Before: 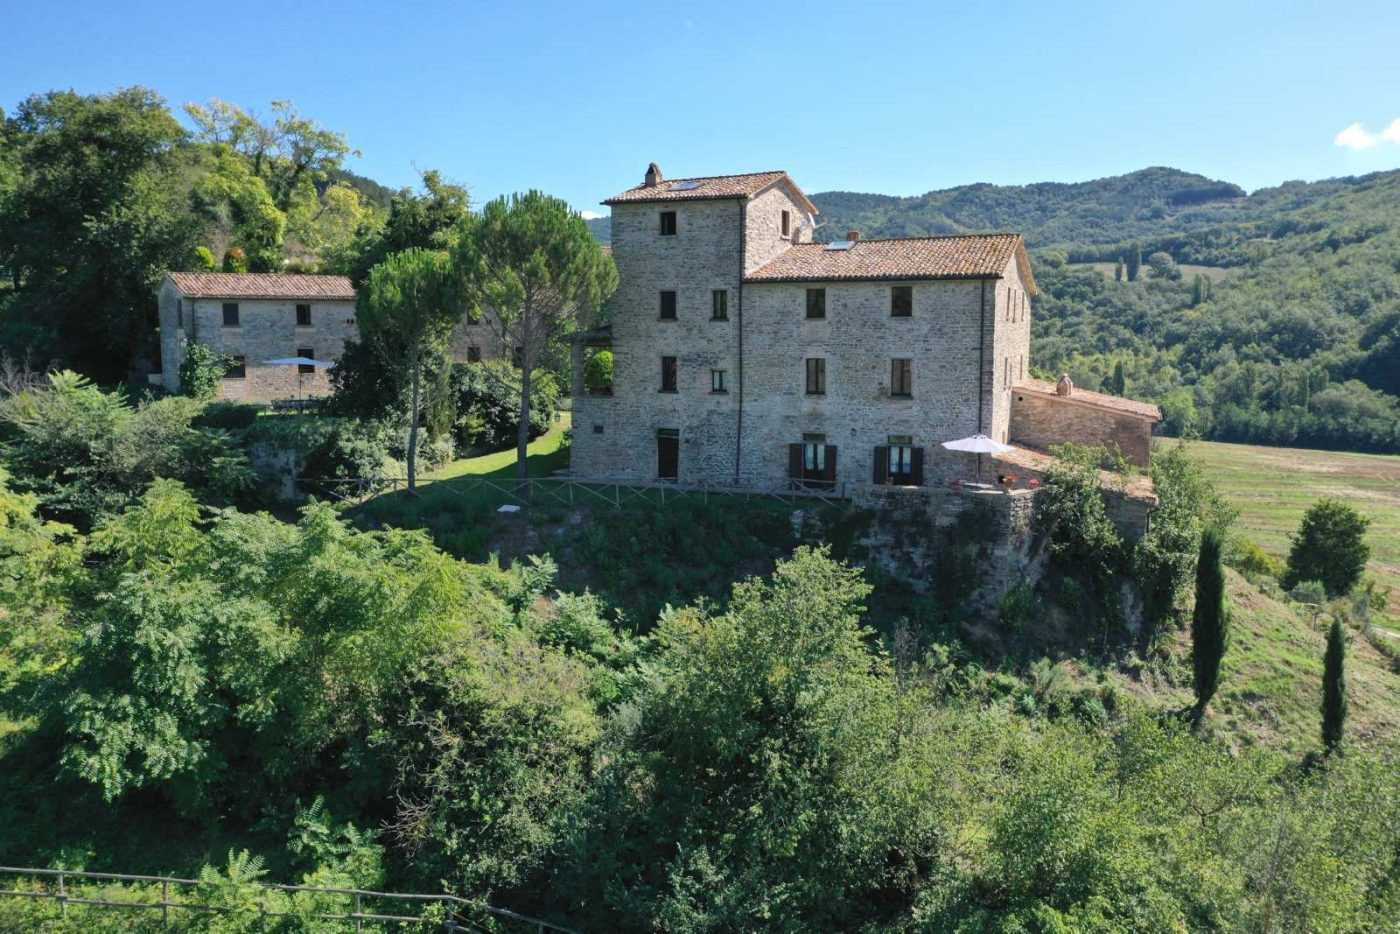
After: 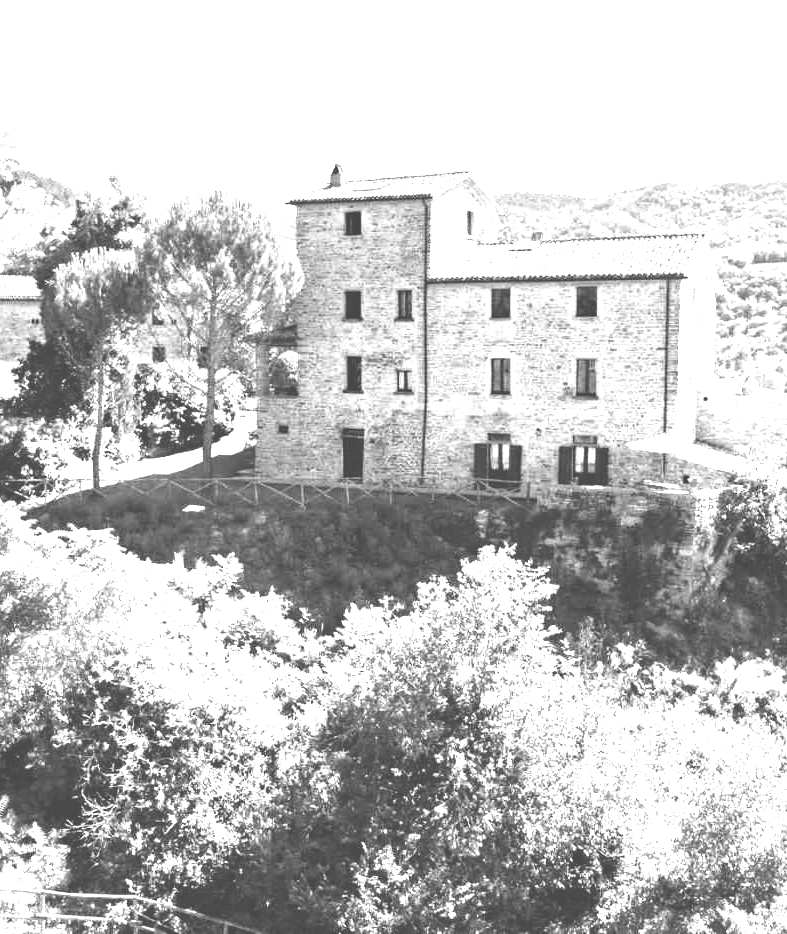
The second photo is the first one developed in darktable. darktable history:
crop and rotate: left 22.516%, right 21.234%
haze removal: compatibility mode true, adaptive false
base curve: curves: ch0 [(0, 0) (0.007, 0.004) (0.027, 0.03) (0.046, 0.07) (0.207, 0.54) (0.442, 0.872) (0.673, 0.972) (1, 1)], preserve colors none
colorize: hue 34.49°, saturation 35.33%, source mix 100%, version 1
monochrome: a 32, b 64, size 2.3, highlights 1
